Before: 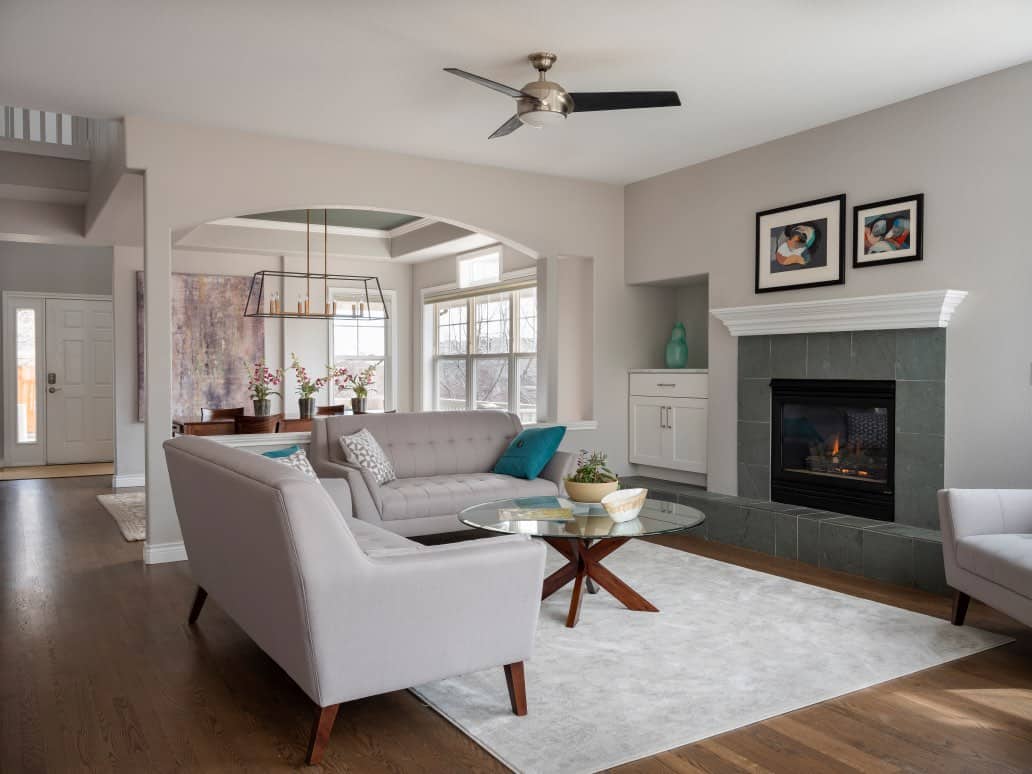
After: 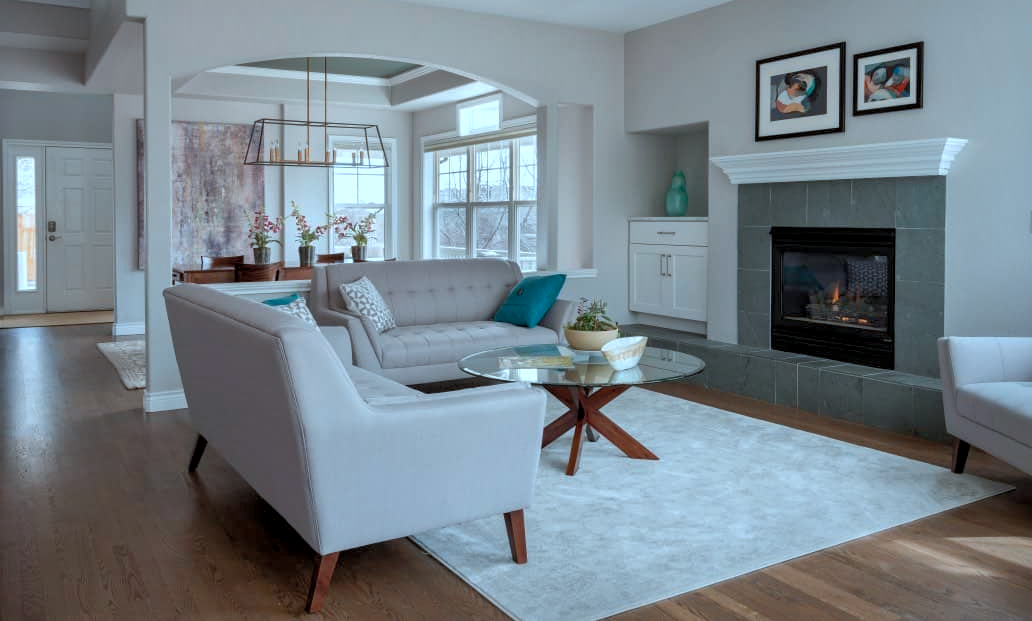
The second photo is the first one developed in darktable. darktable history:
shadows and highlights: on, module defaults
color correction: highlights a* -10.41, highlights b* -18.99
crop and rotate: top 19.702%
levels: black 0.028%, levels [0.016, 0.5, 0.996]
local contrast: highlights 101%, shadows 102%, detail 119%, midtone range 0.2
